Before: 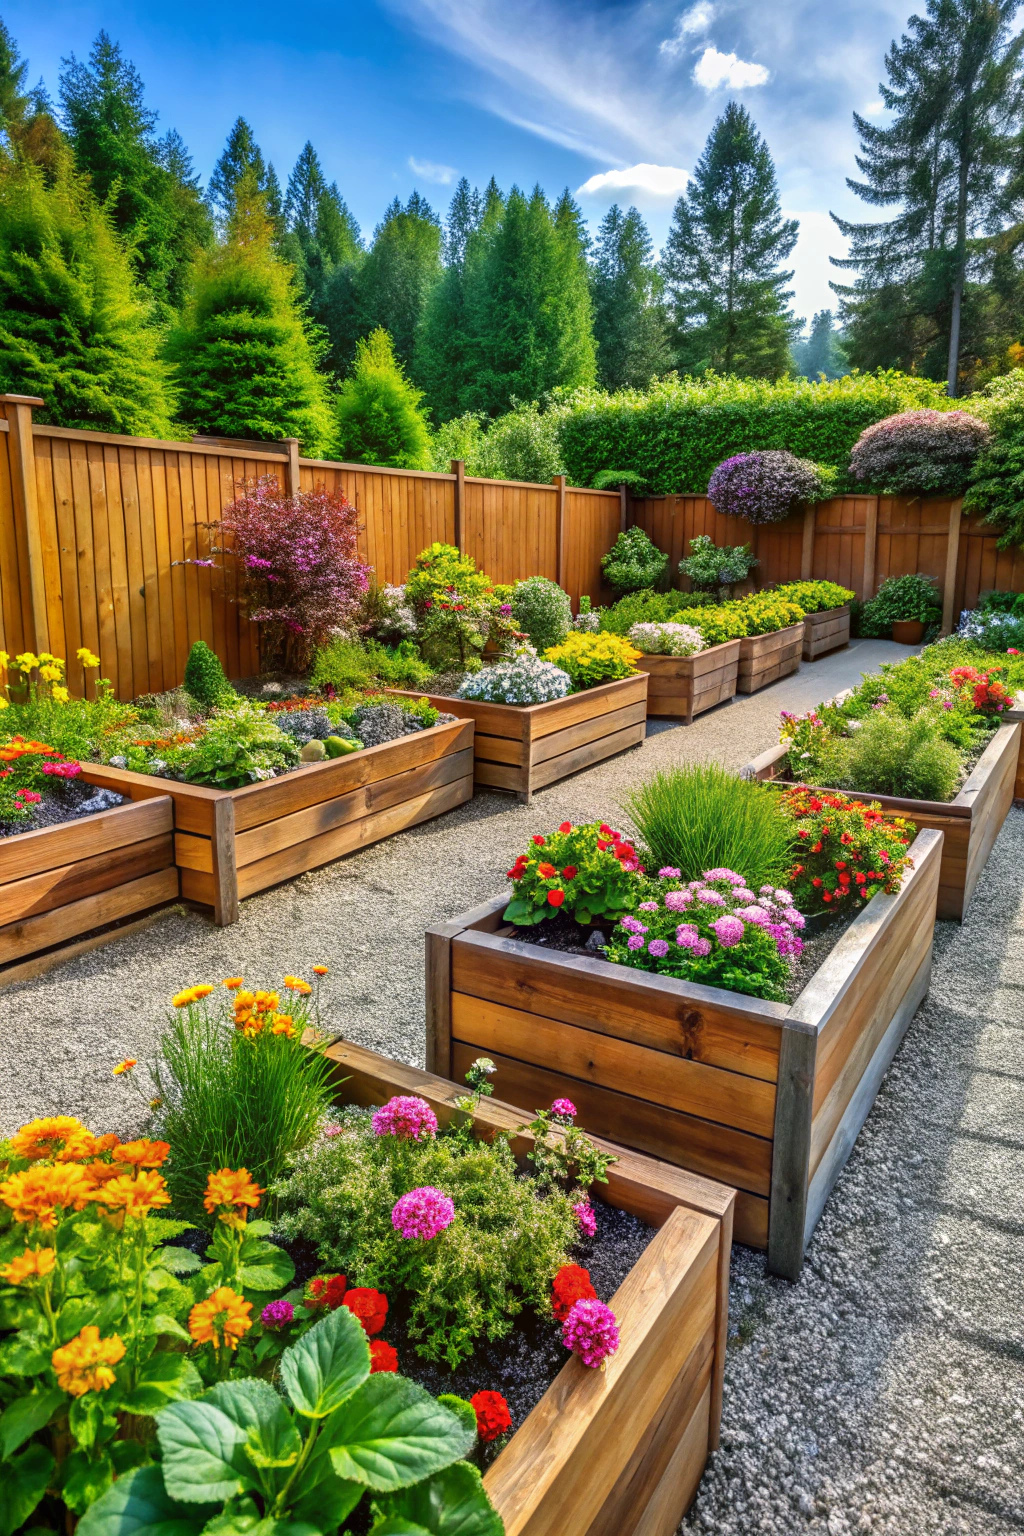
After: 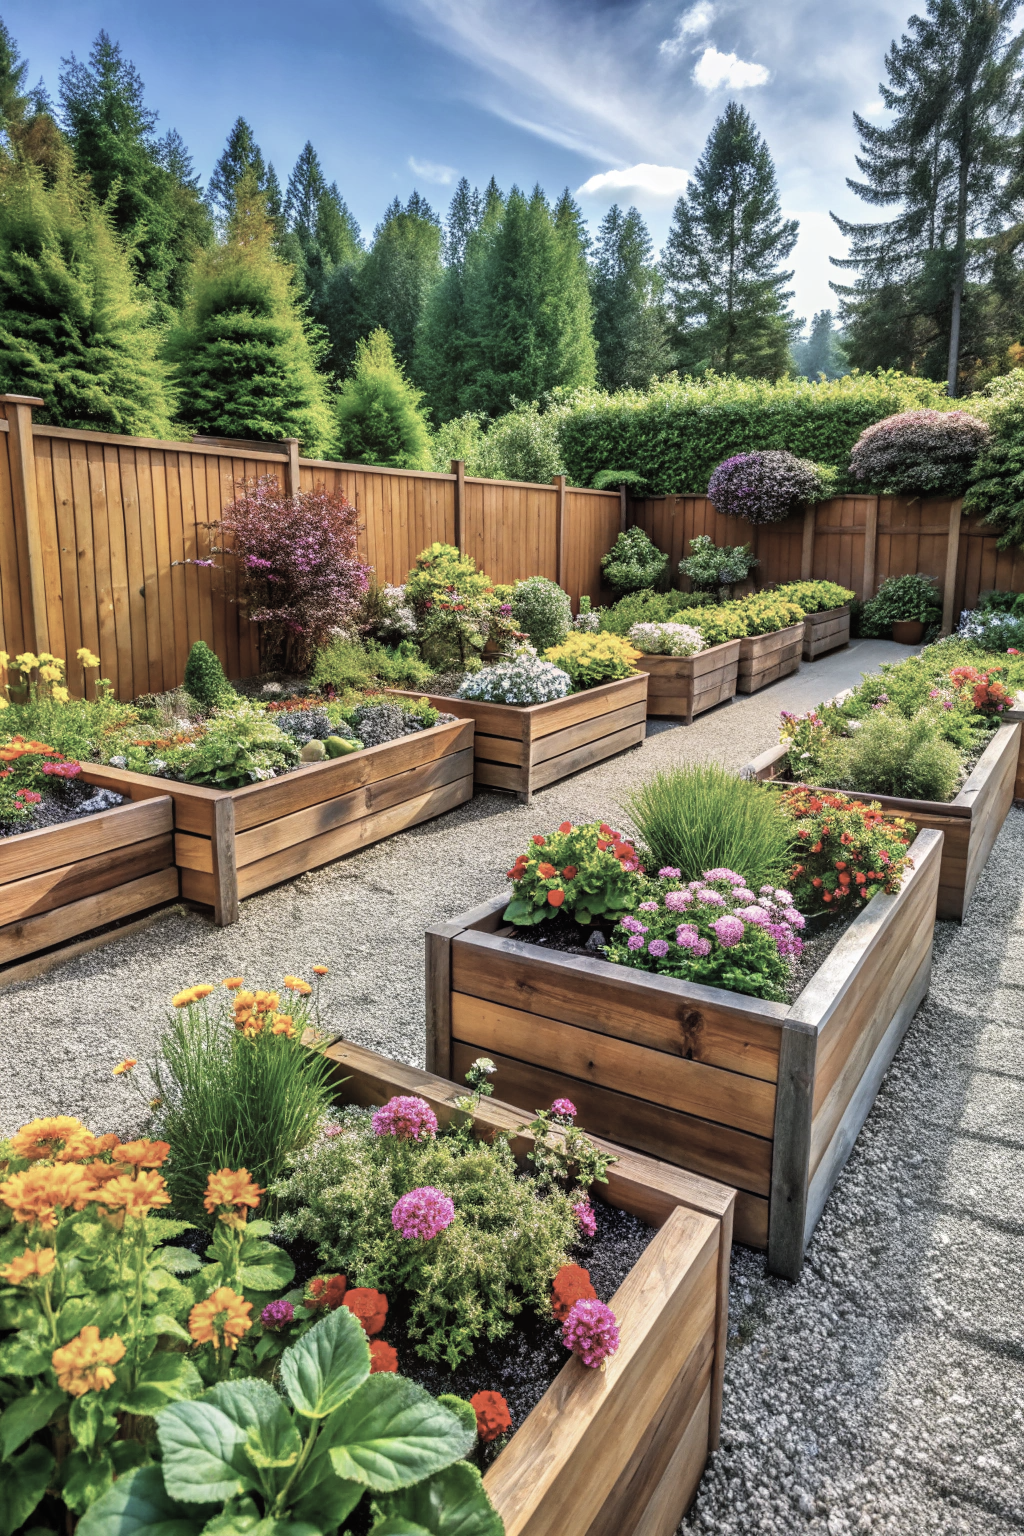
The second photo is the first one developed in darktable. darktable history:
tone curve: curves: ch0 [(0, 0) (0.153, 0.06) (1, 1)], preserve colors none
contrast brightness saturation: brightness 0.186, saturation -0.494
